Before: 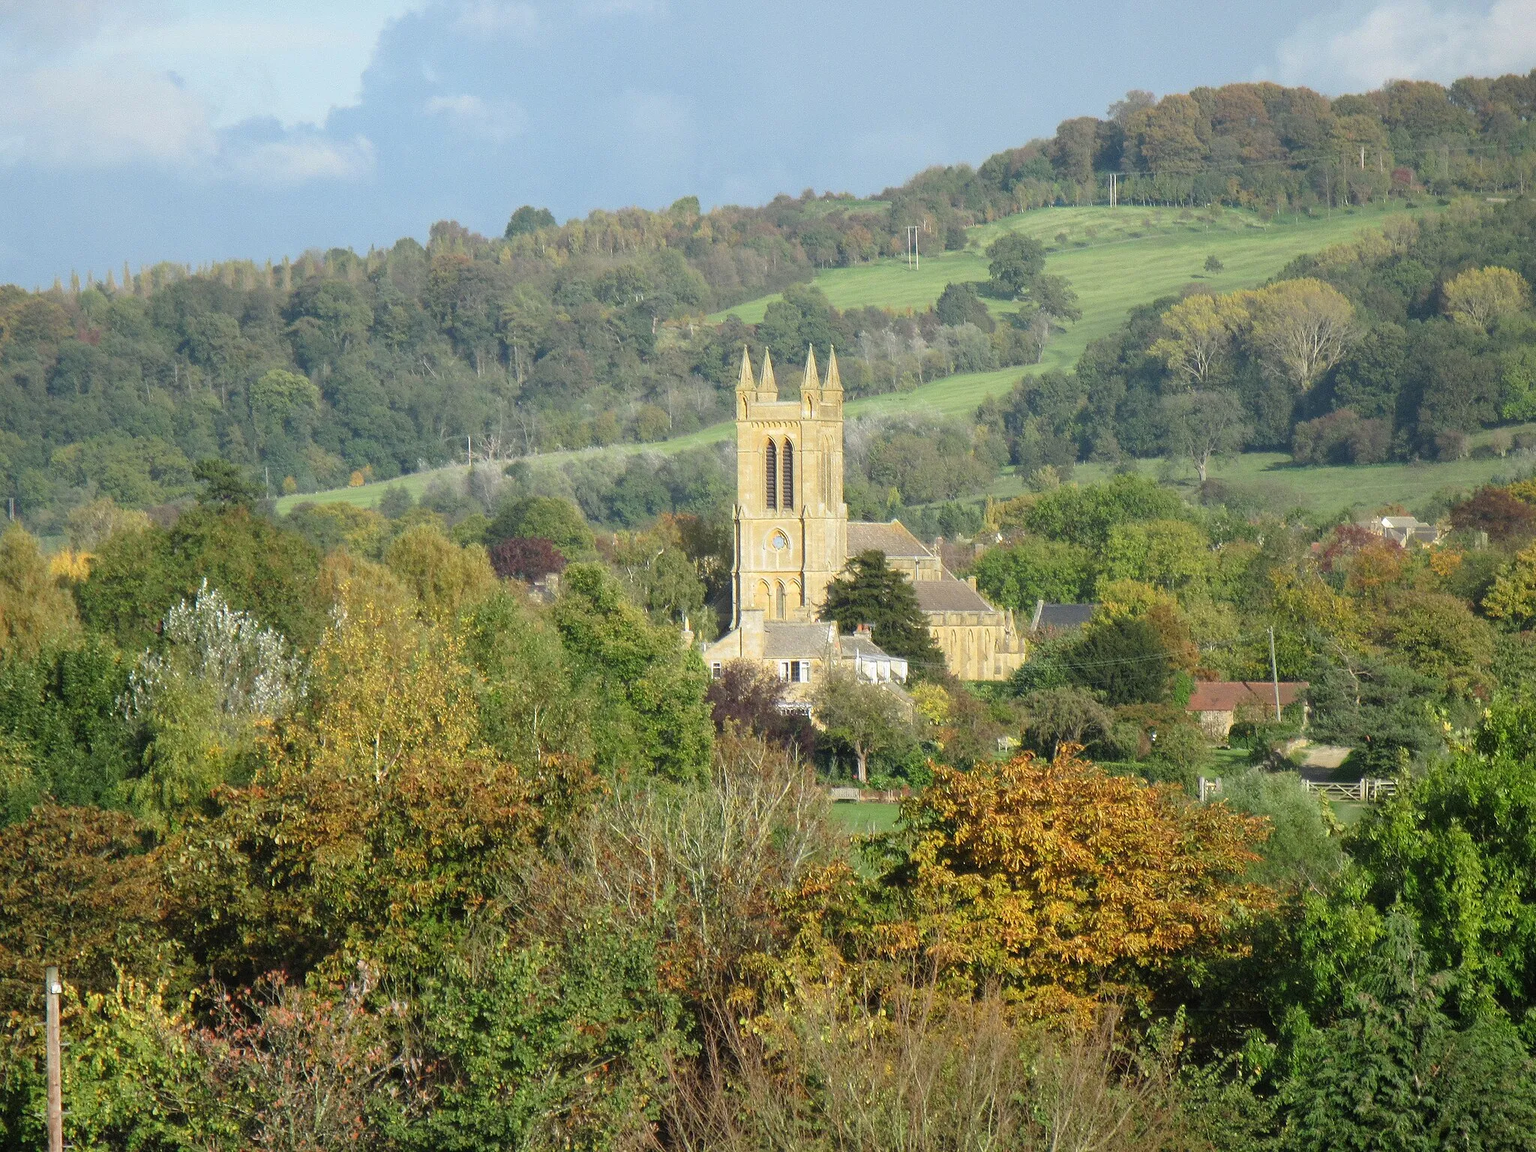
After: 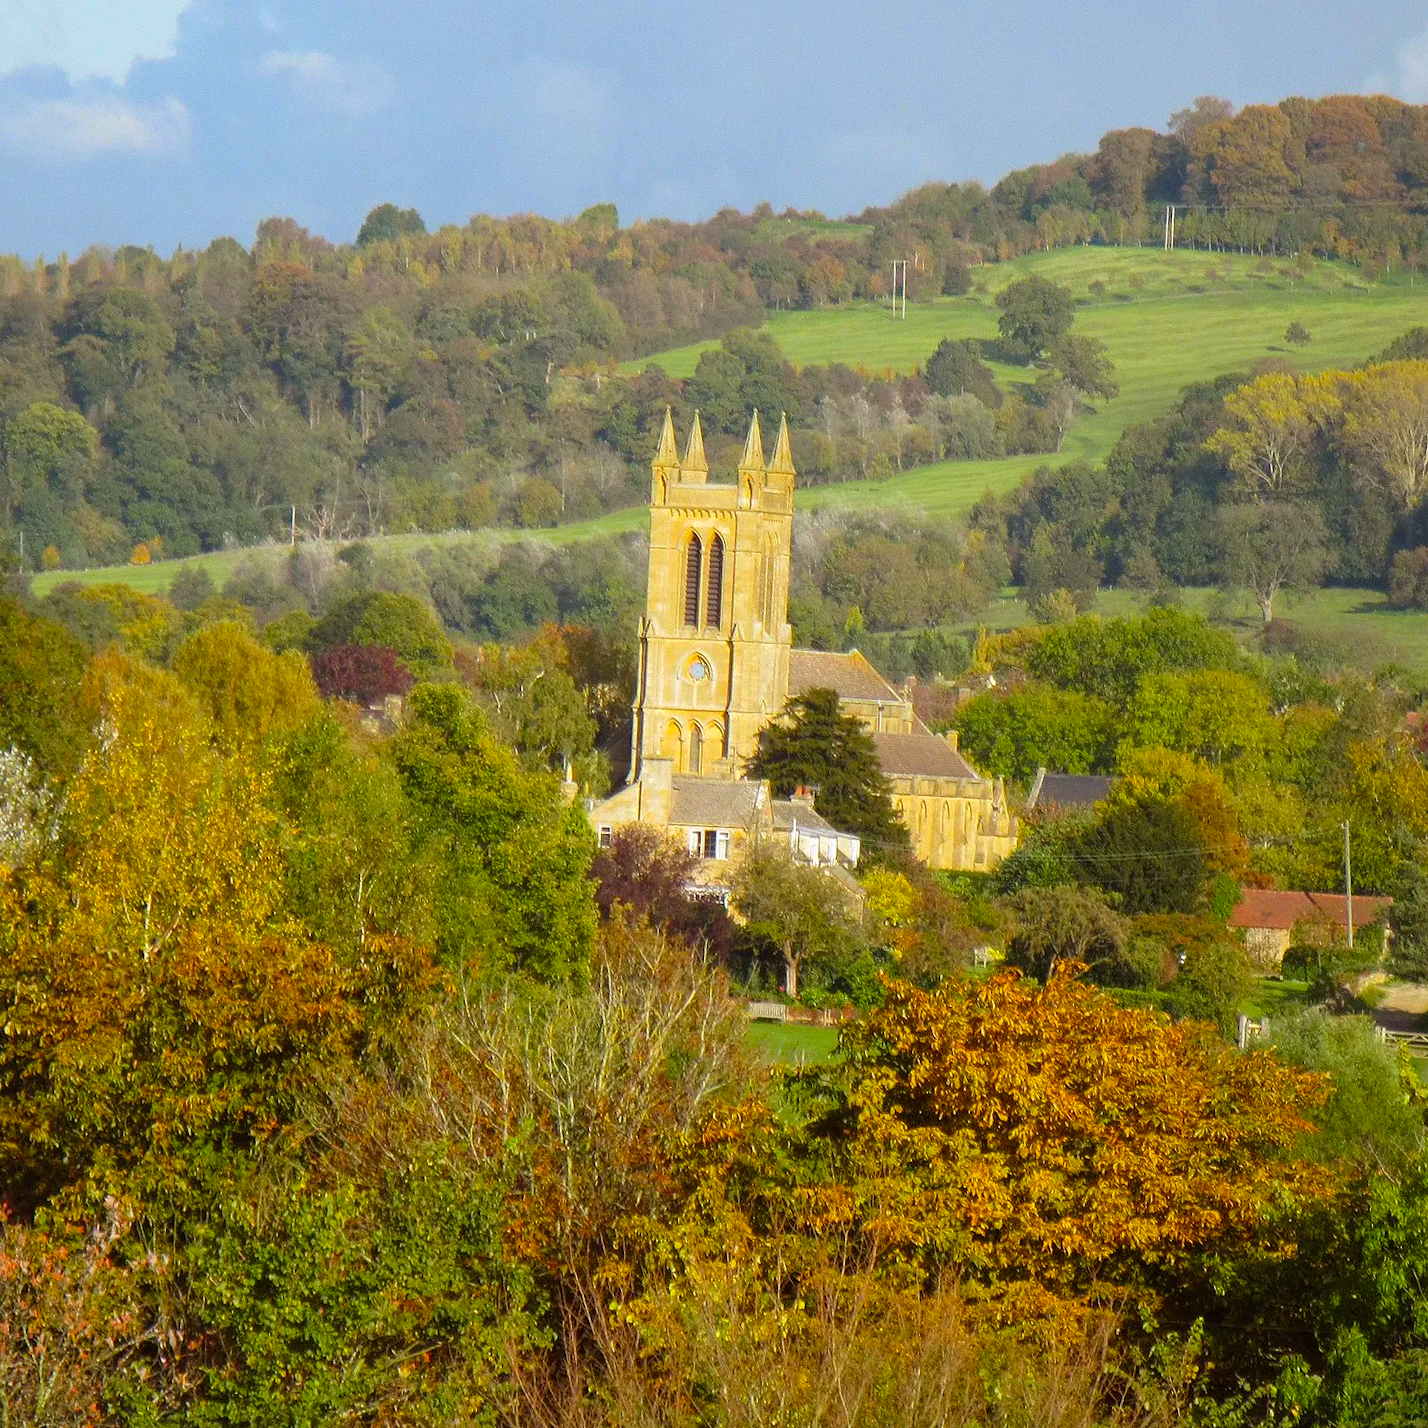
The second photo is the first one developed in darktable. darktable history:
rgb levels: mode RGB, independent channels, levels [[0, 0.5, 1], [0, 0.521, 1], [0, 0.536, 1]]
color balance rgb: perceptual saturation grading › global saturation 40%, global vibrance 15%
crop and rotate: angle -3.27°, left 14.277%, top 0.028%, right 10.766%, bottom 0.028%
